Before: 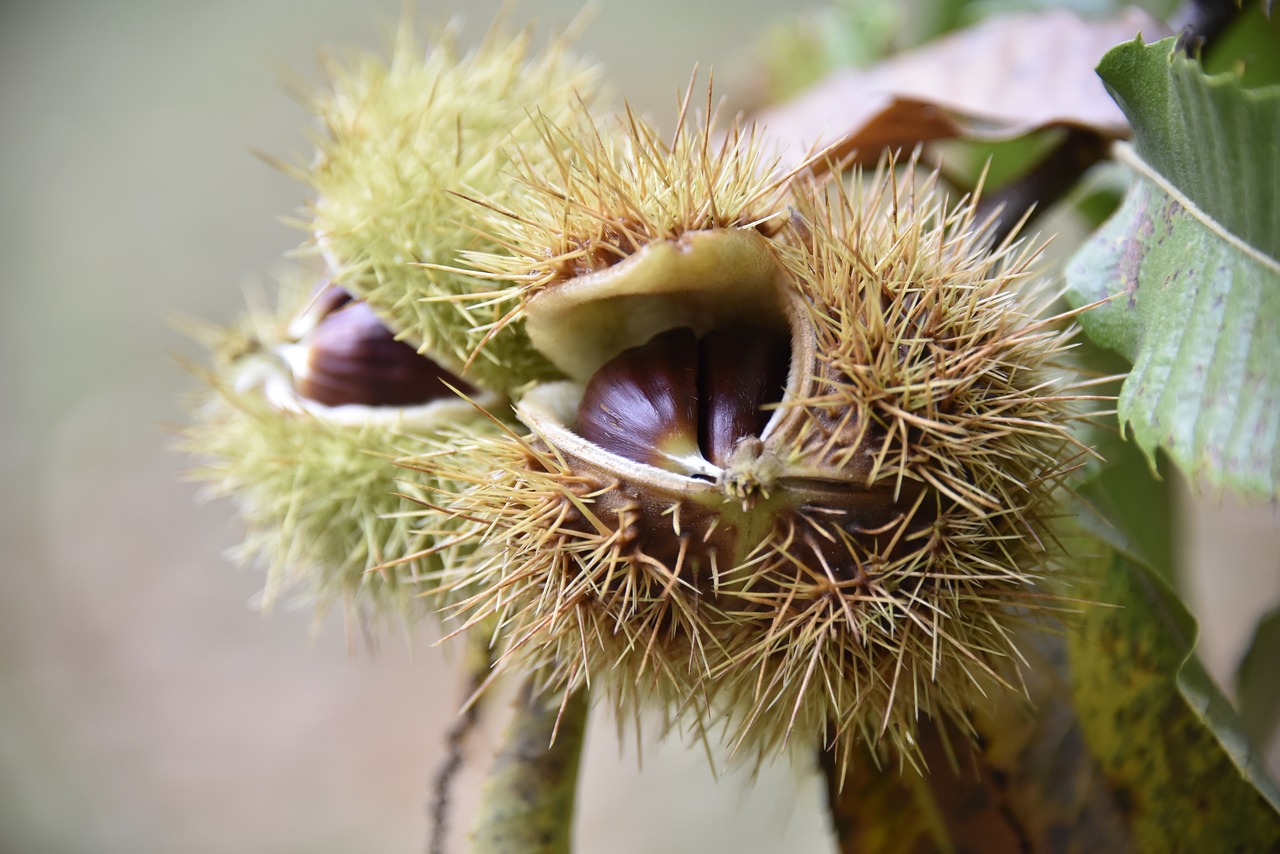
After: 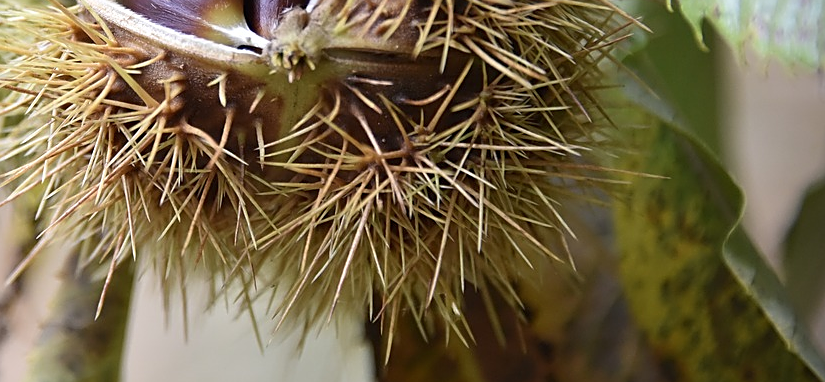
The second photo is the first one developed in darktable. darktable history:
crop and rotate: left 35.509%, top 50.238%, bottom 4.934%
sharpen: on, module defaults
